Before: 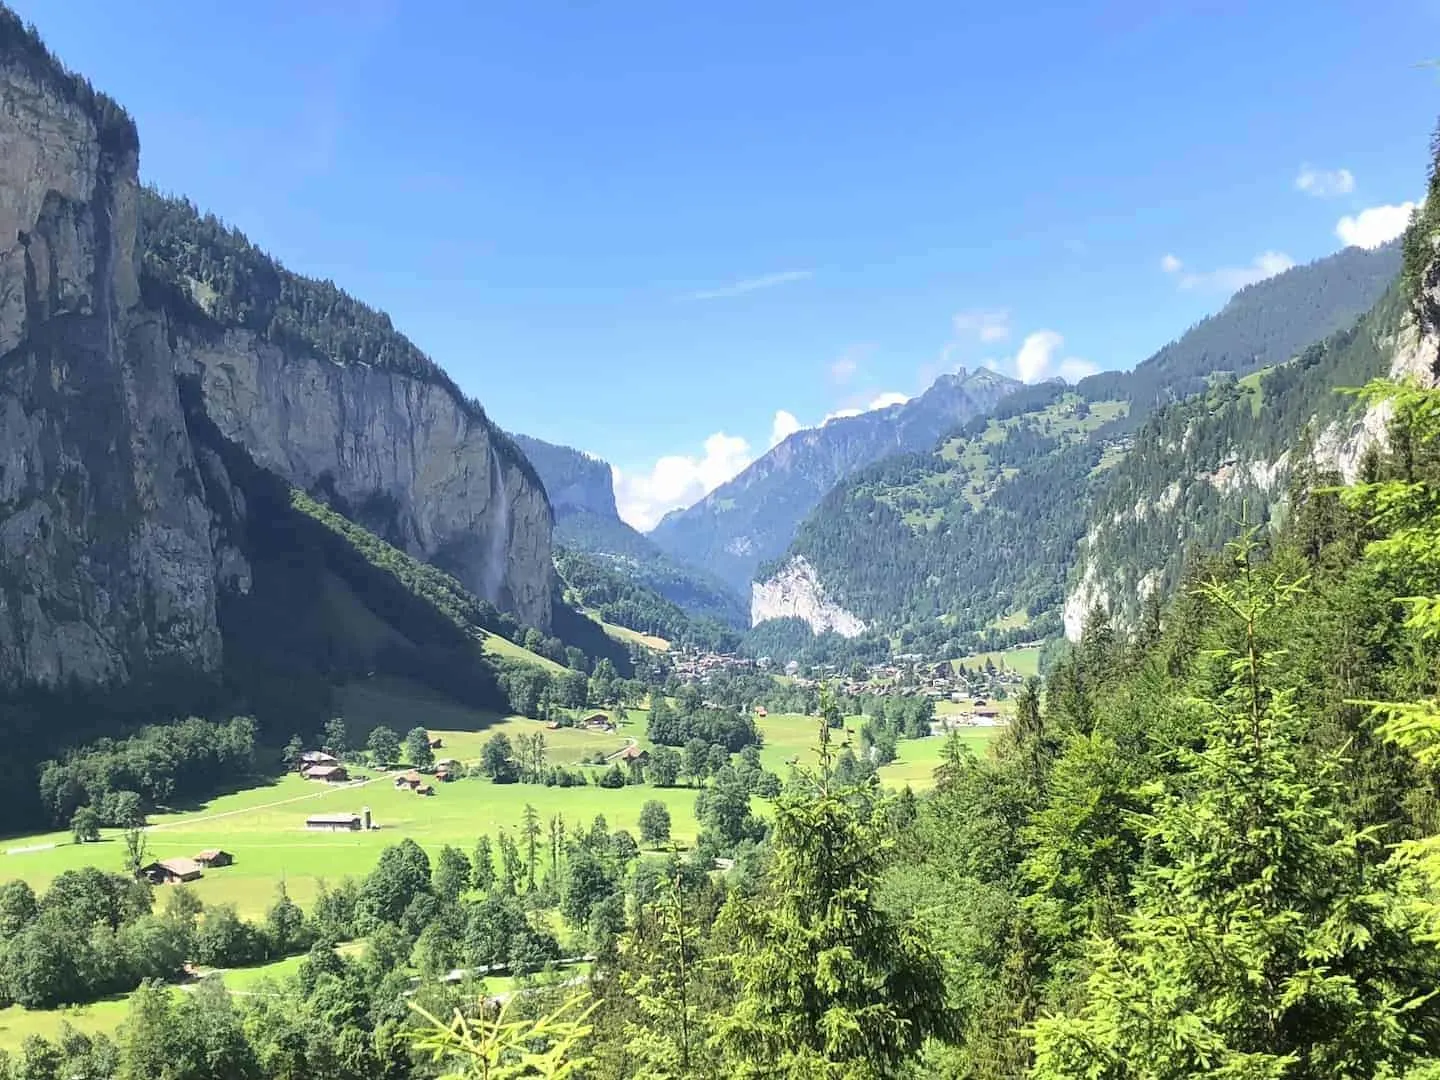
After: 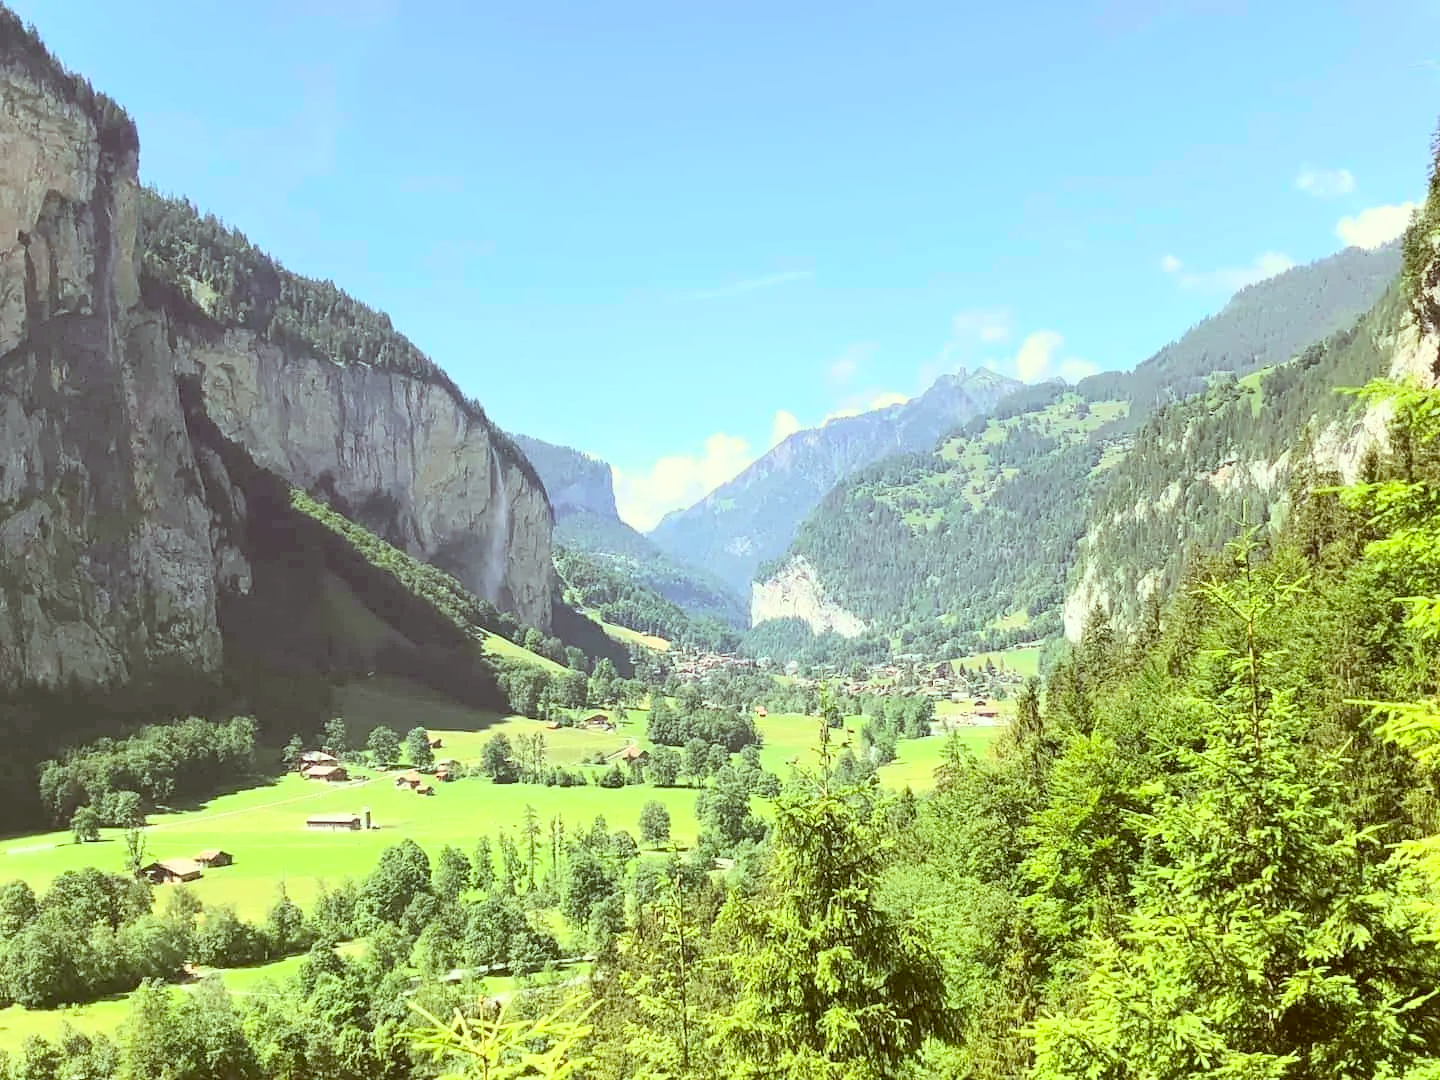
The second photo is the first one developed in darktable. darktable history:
contrast brightness saturation: contrast 0.14, brightness 0.21
color correction: highlights a* -5.94, highlights b* 9.48, shadows a* 10.12, shadows b* 23.94
shadows and highlights: shadows 0, highlights 40
